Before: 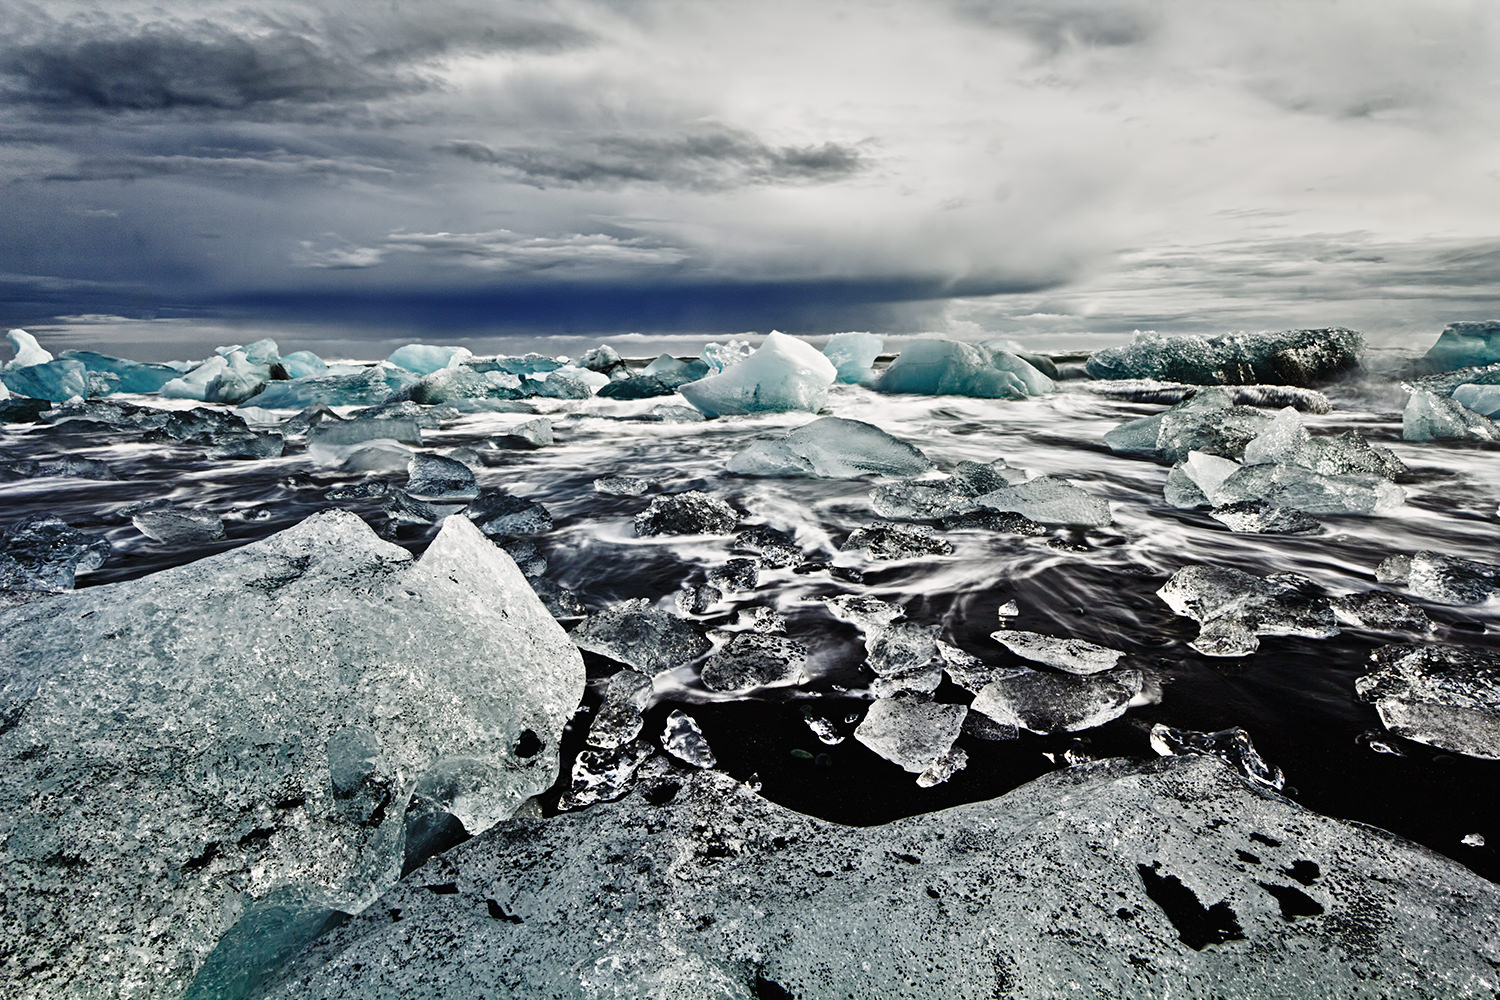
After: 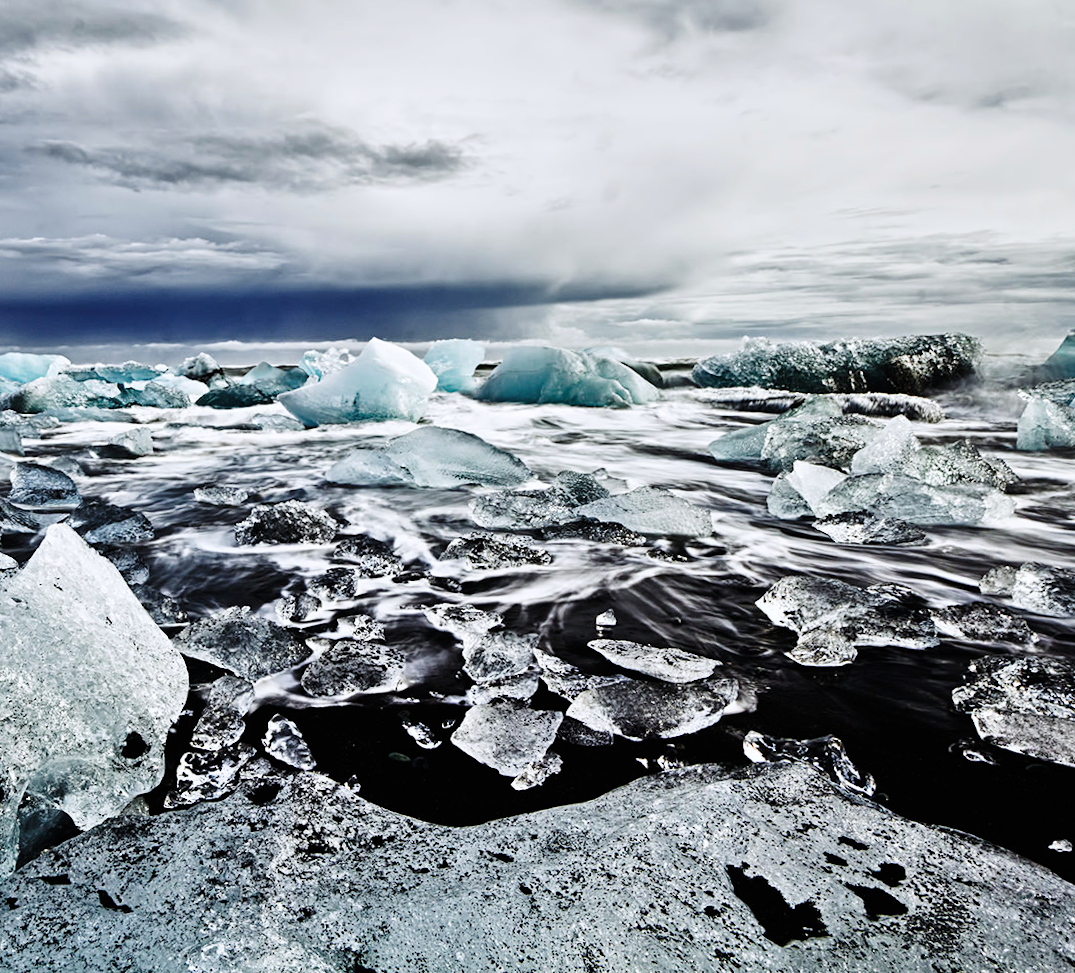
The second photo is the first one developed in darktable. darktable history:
white balance: red 0.983, blue 1.036
crop and rotate: left 24.6%
rotate and perspective: rotation 0.074°, lens shift (vertical) 0.096, lens shift (horizontal) -0.041, crop left 0.043, crop right 0.952, crop top 0.024, crop bottom 0.979
tone curve: curves: ch0 [(0, 0) (0.004, 0.001) (0.133, 0.112) (0.325, 0.362) (0.832, 0.893) (1, 1)], color space Lab, linked channels, preserve colors none
